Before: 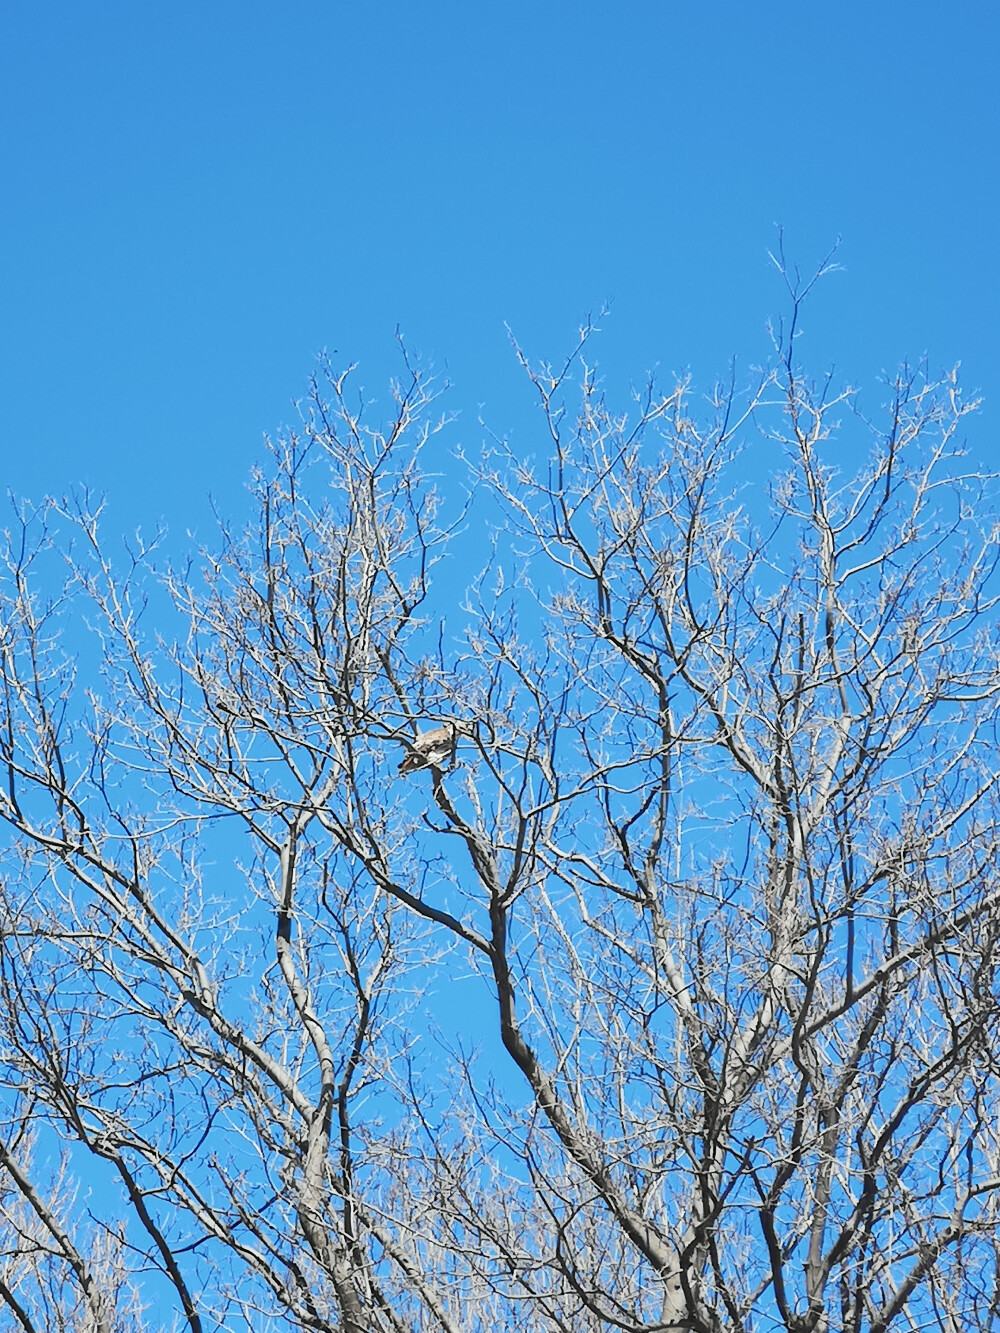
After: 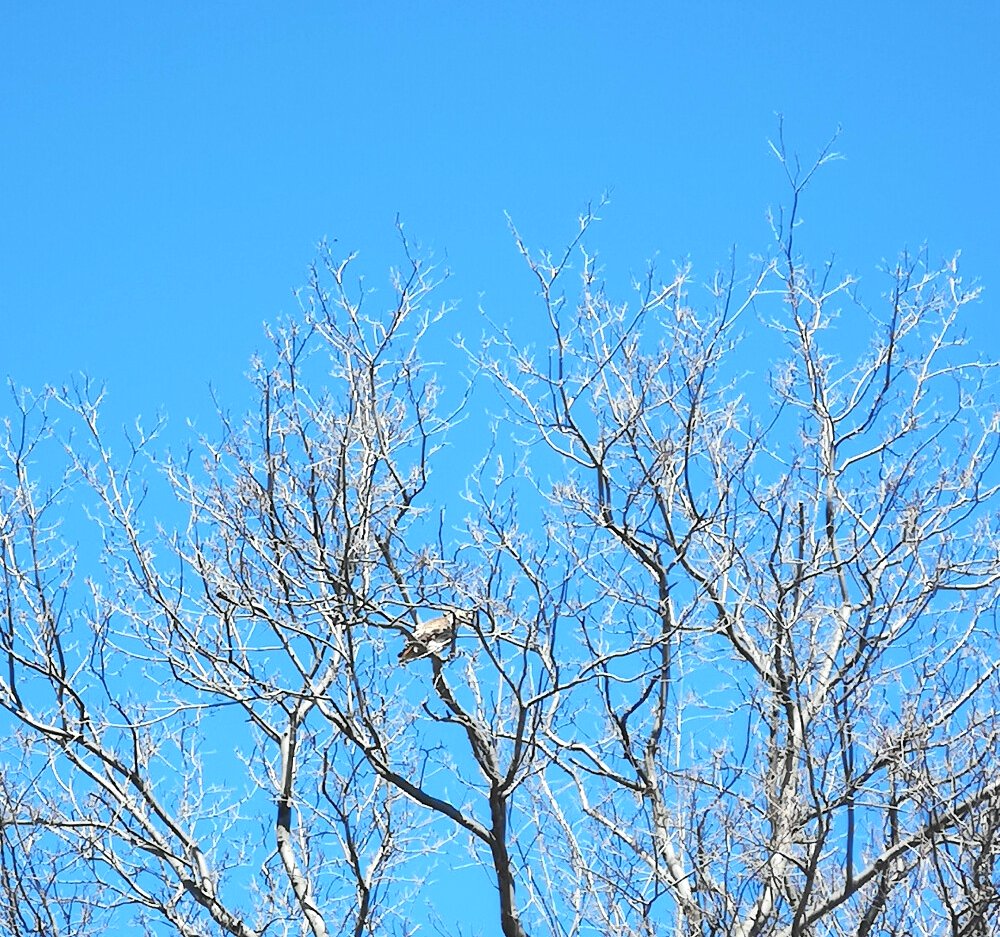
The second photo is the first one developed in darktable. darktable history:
tone equalizer: -8 EV -0.446 EV, -7 EV -0.42 EV, -6 EV -0.343 EV, -5 EV -0.243 EV, -3 EV 0.2 EV, -2 EV 0.308 EV, -1 EV 0.388 EV, +0 EV 0.437 EV, mask exposure compensation -0.506 EV
crop and rotate: top 8.475%, bottom 21.179%
